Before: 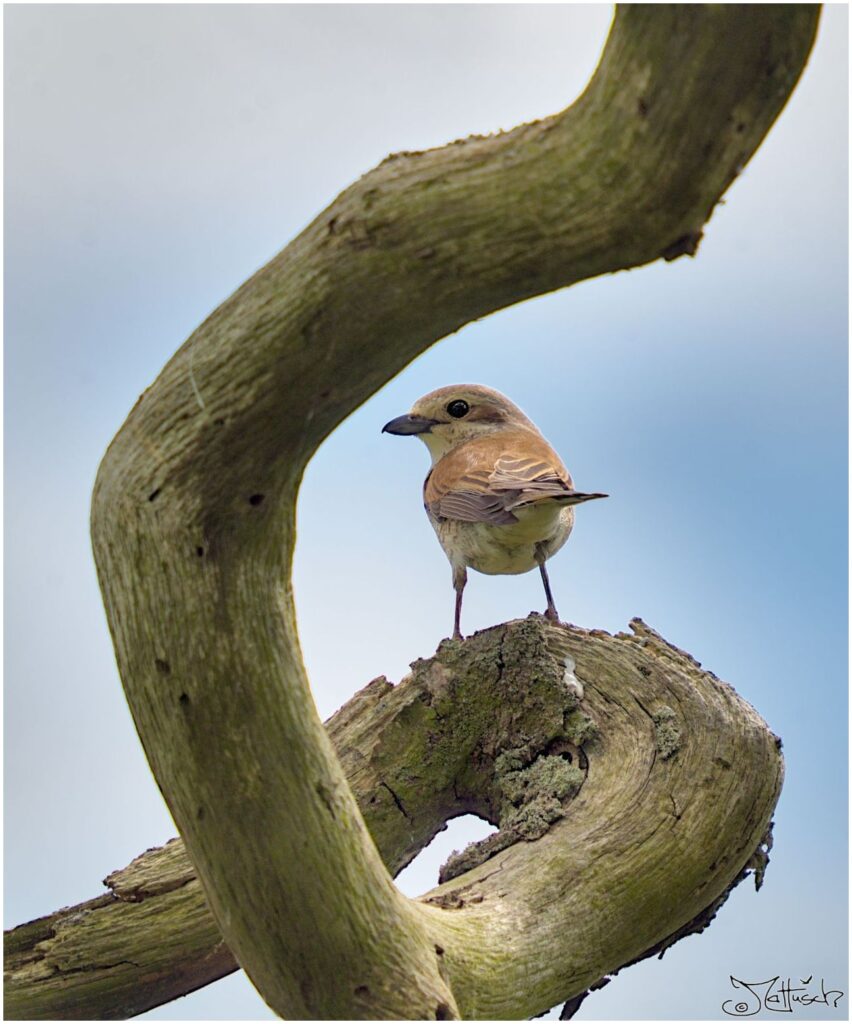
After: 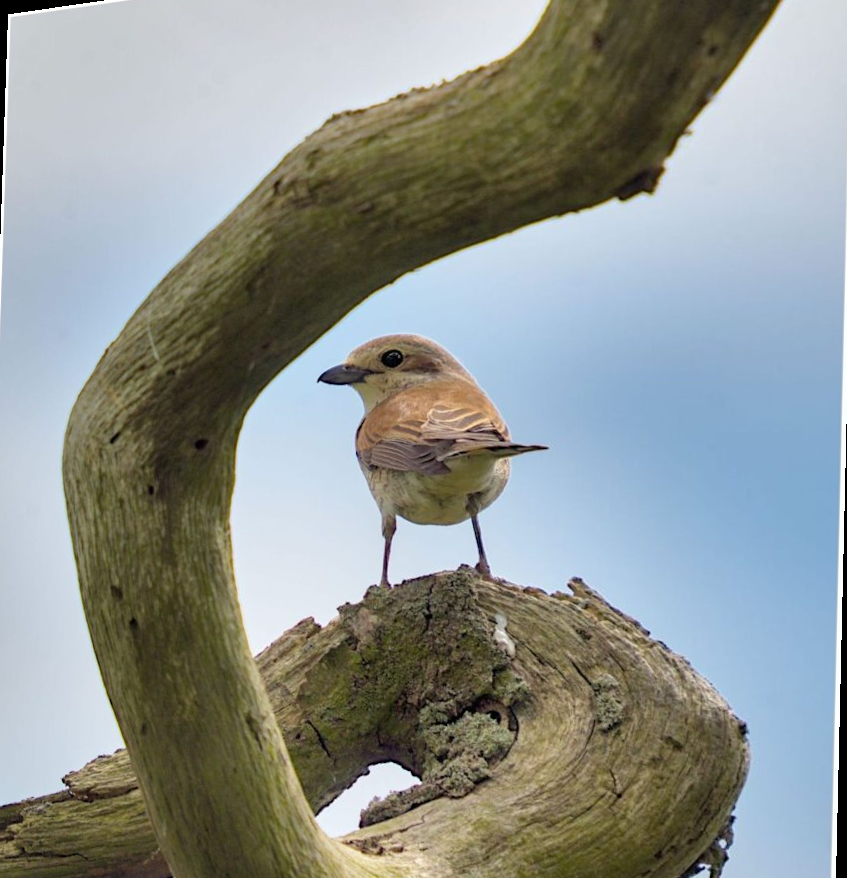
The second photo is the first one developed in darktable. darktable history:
rotate and perspective: rotation 1.69°, lens shift (vertical) -0.023, lens shift (horizontal) -0.291, crop left 0.025, crop right 0.988, crop top 0.092, crop bottom 0.842
